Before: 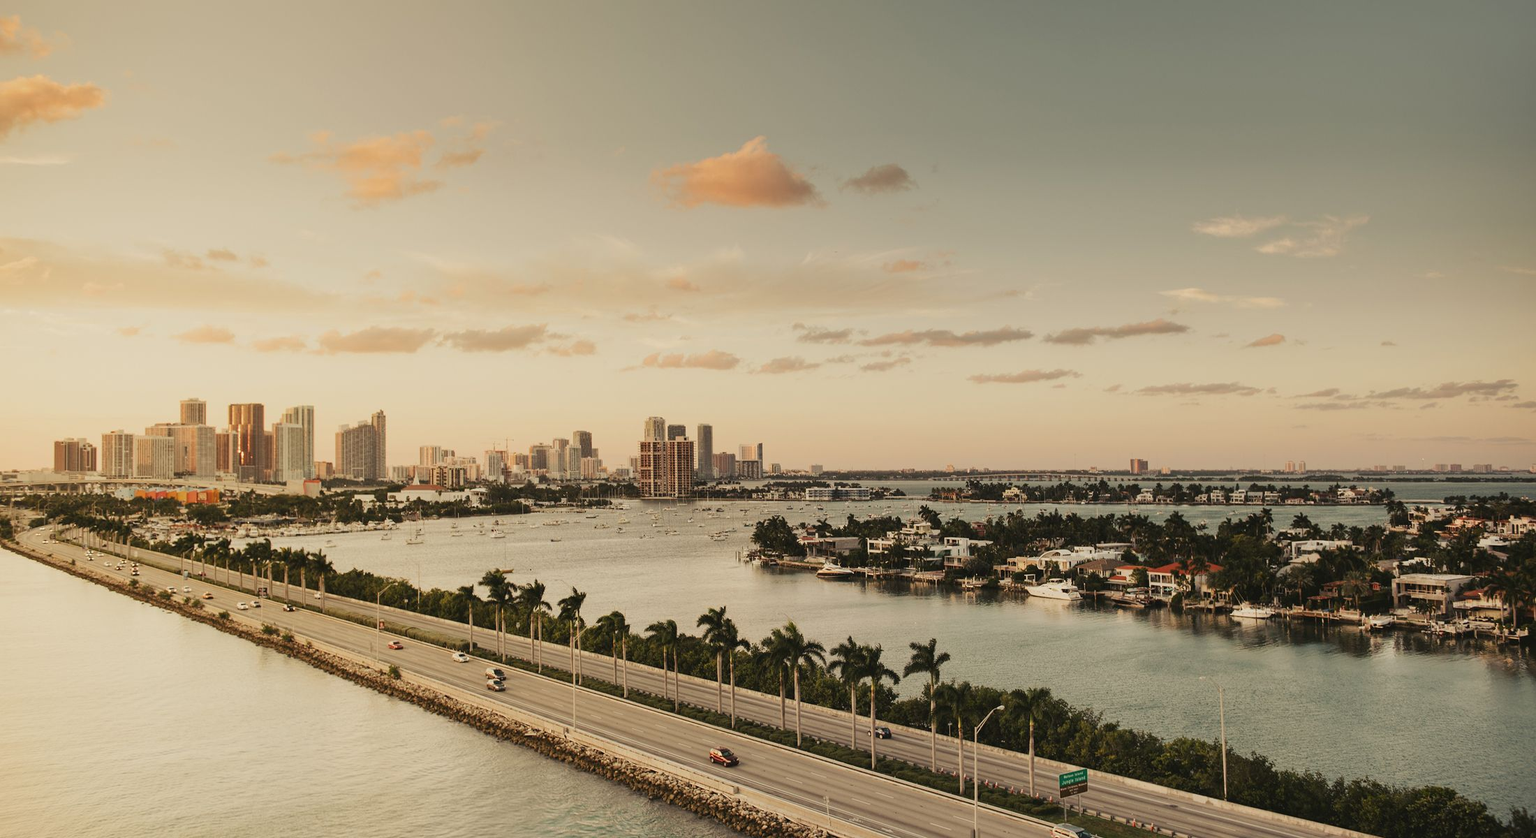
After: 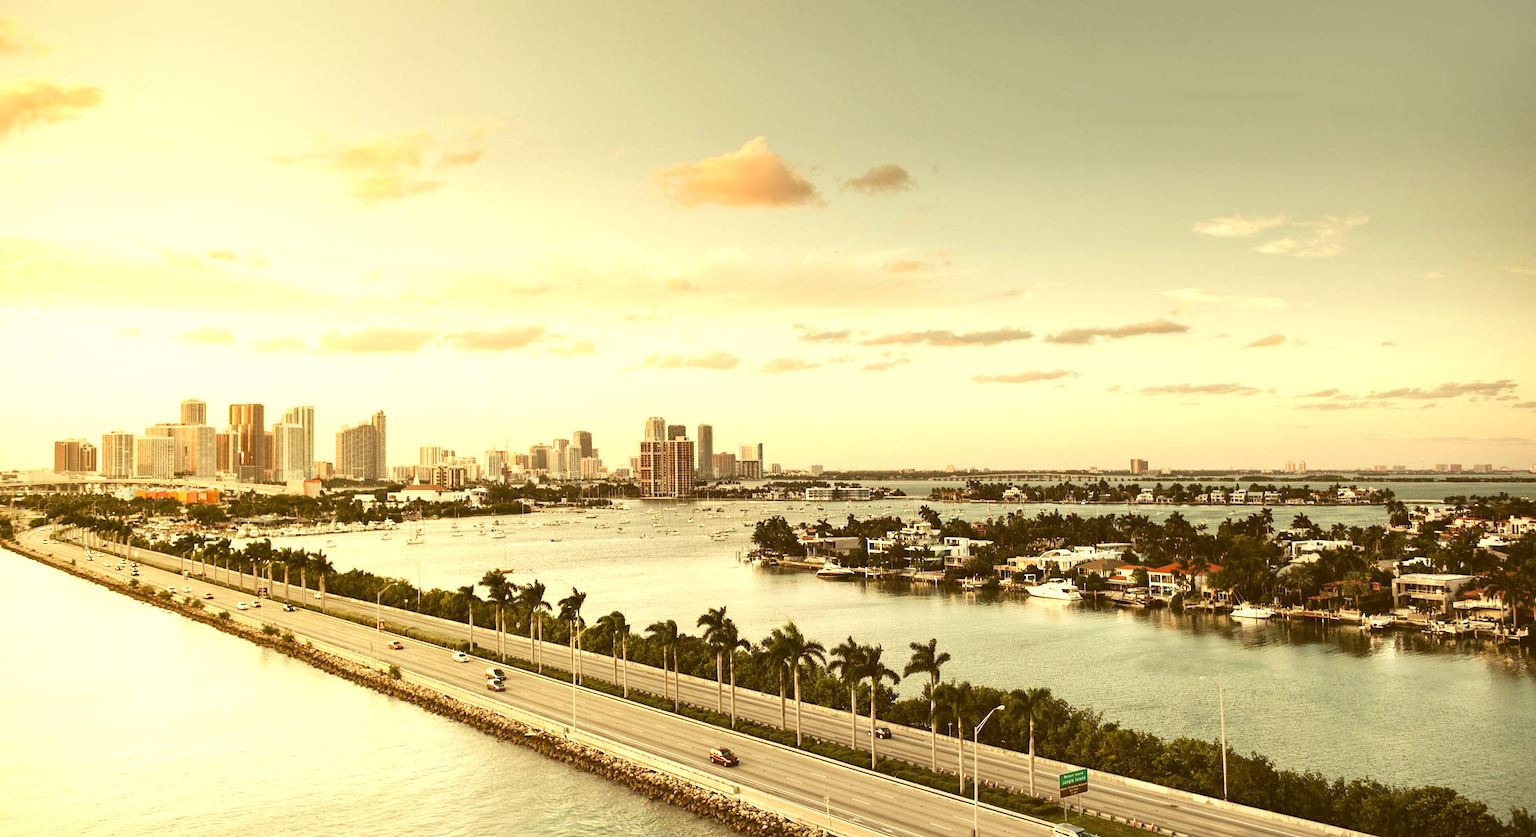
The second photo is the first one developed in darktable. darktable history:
exposure: exposure 1 EV, compensate highlight preservation false
color correction: highlights a* -5.3, highlights b* 9.8, shadows a* 9.8, shadows b* 24.26
contrast brightness saturation: saturation -0.05
